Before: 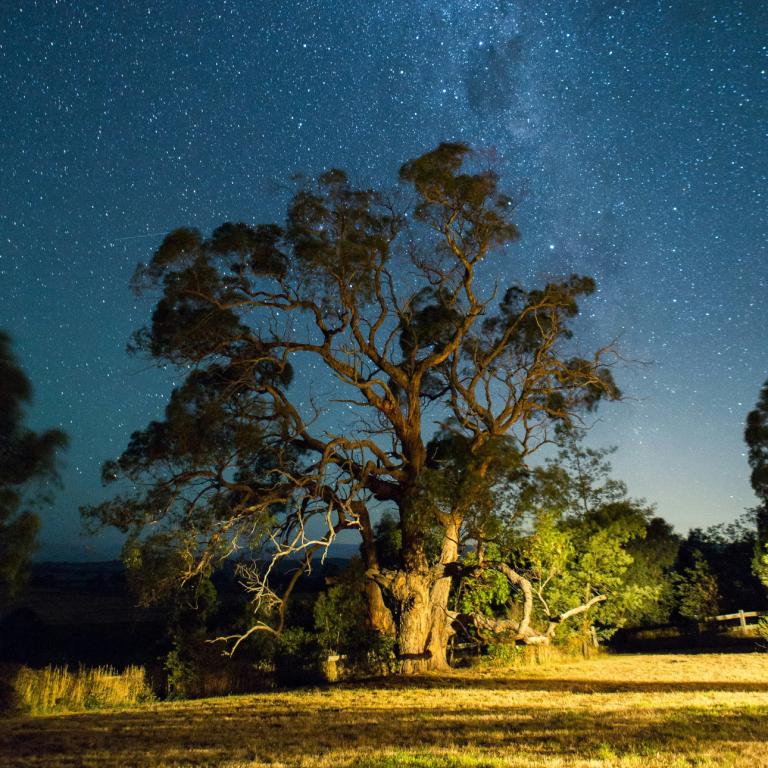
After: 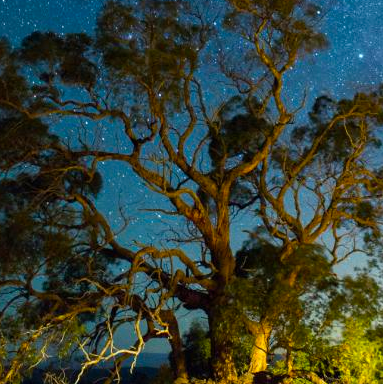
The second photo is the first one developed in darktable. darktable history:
color balance rgb: perceptual saturation grading › global saturation 30%, global vibrance 20%
crop: left 25%, top 25%, right 25%, bottom 25%
